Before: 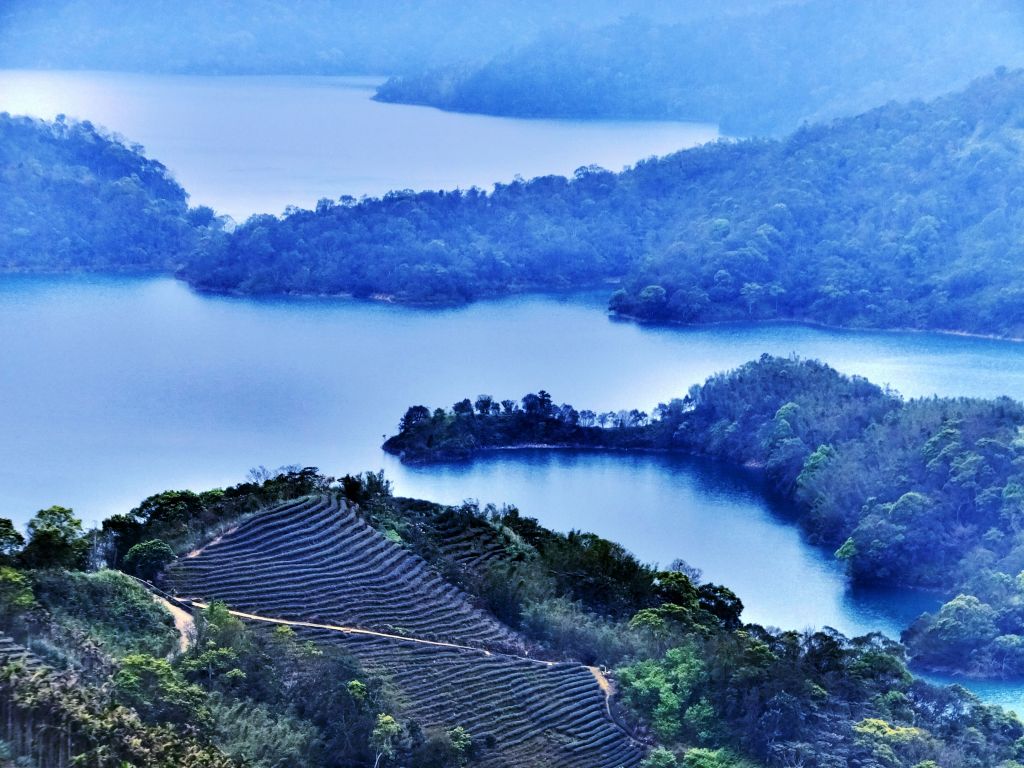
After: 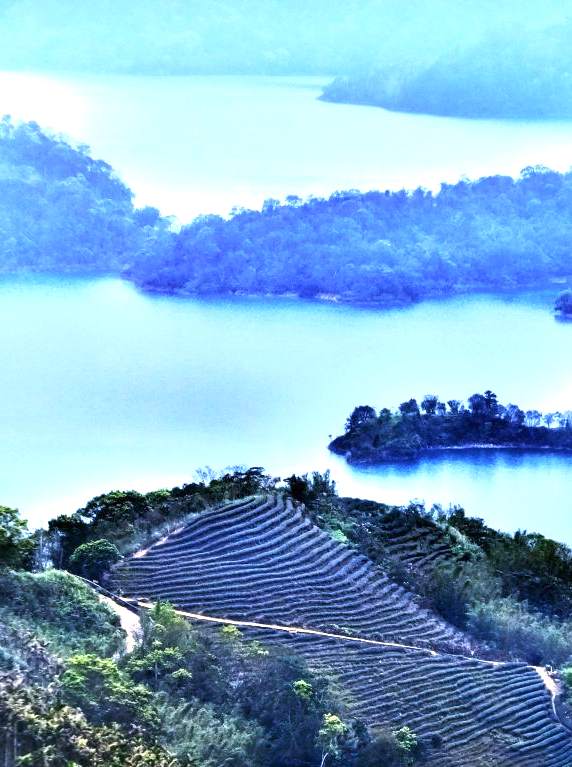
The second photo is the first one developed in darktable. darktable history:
exposure: exposure 1 EV, compensate highlight preservation false
crop: left 5.337%, right 38.714%
shadows and highlights: shadows -70.8, highlights 33.72, soften with gaussian
